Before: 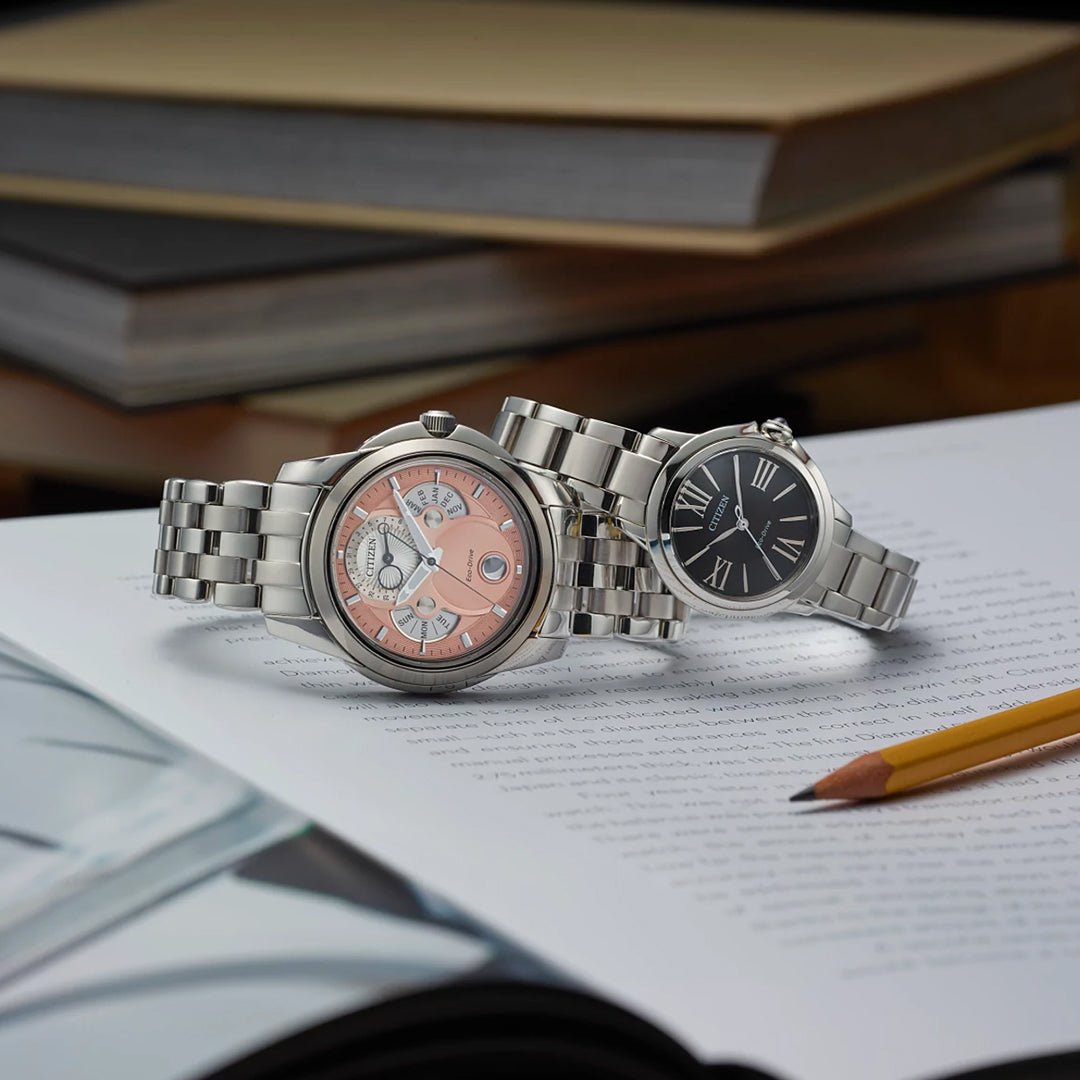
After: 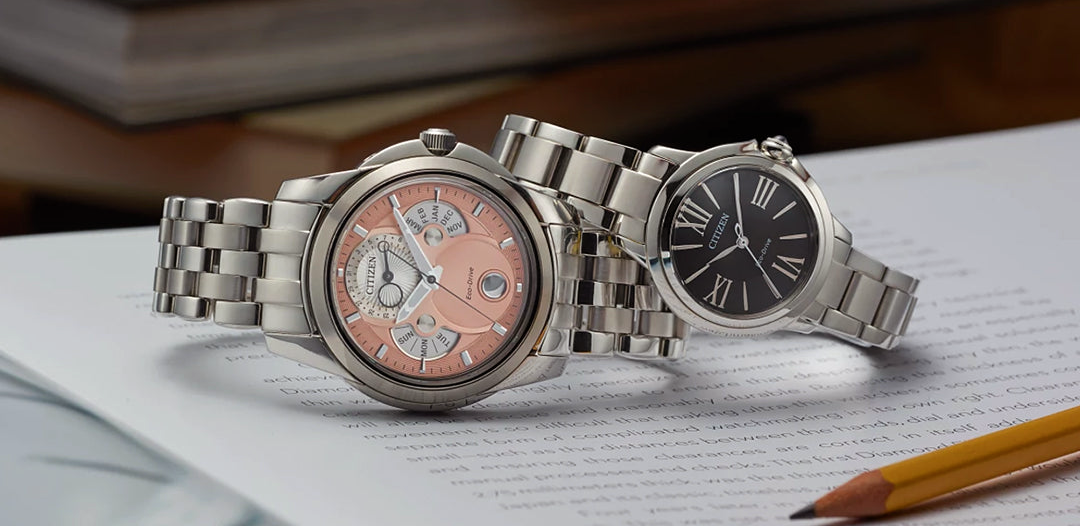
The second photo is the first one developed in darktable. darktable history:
color balance rgb: shadows lift › hue 84.52°, power › luminance -3.662%, power › chroma 0.564%, power › hue 41.14°, perceptual saturation grading › global saturation 0.906%
crop and rotate: top 26.183%, bottom 25.058%
